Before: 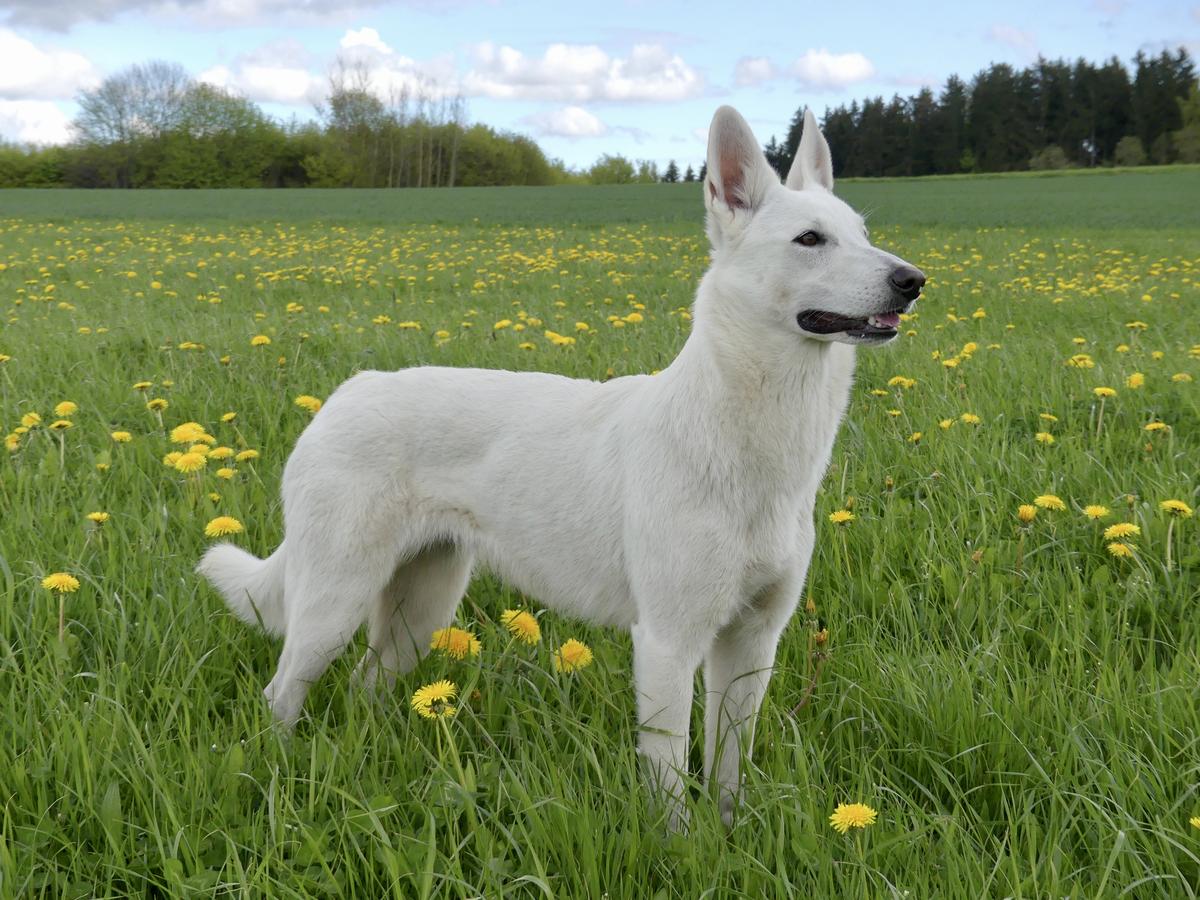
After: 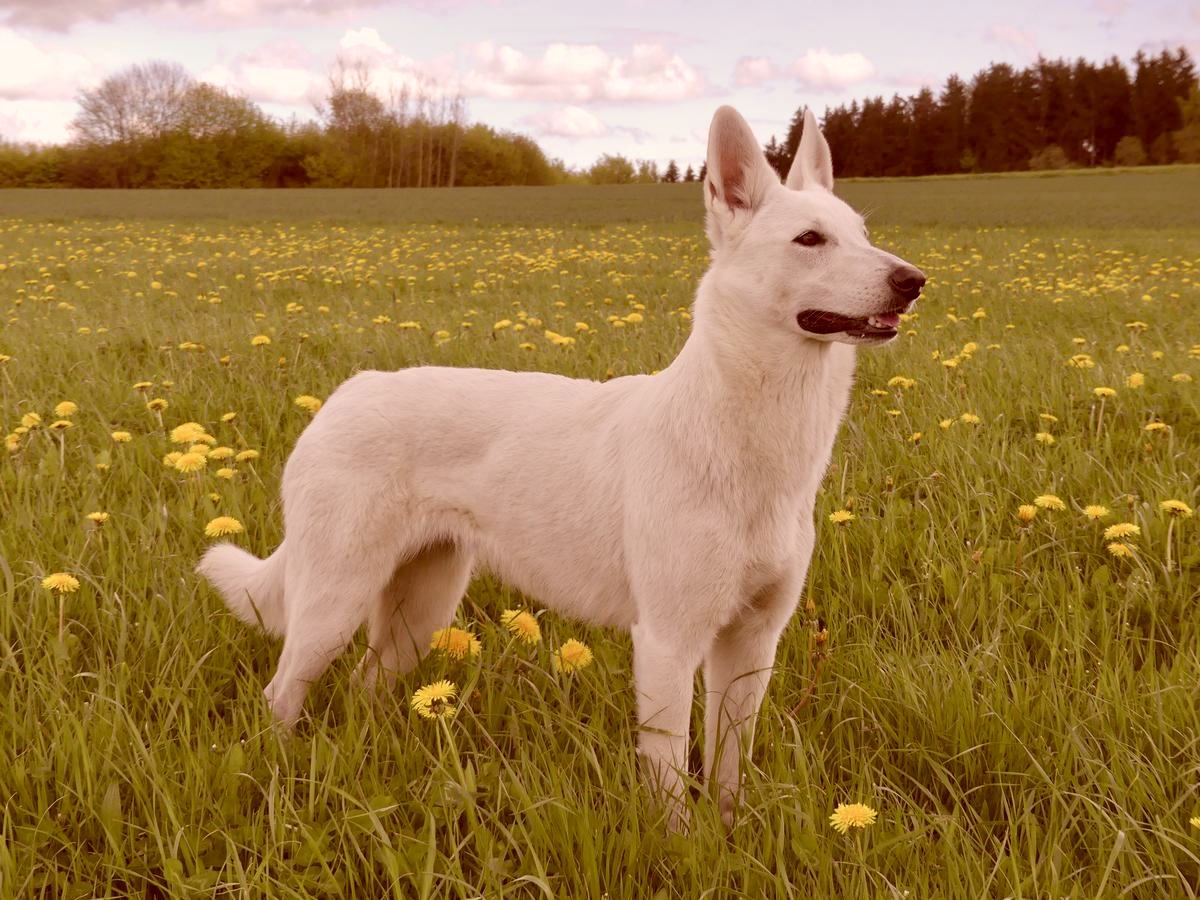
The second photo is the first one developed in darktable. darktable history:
color correction: highlights a* 9.31, highlights b* 8.78, shadows a* 39.28, shadows b* 39.92, saturation 0.799
